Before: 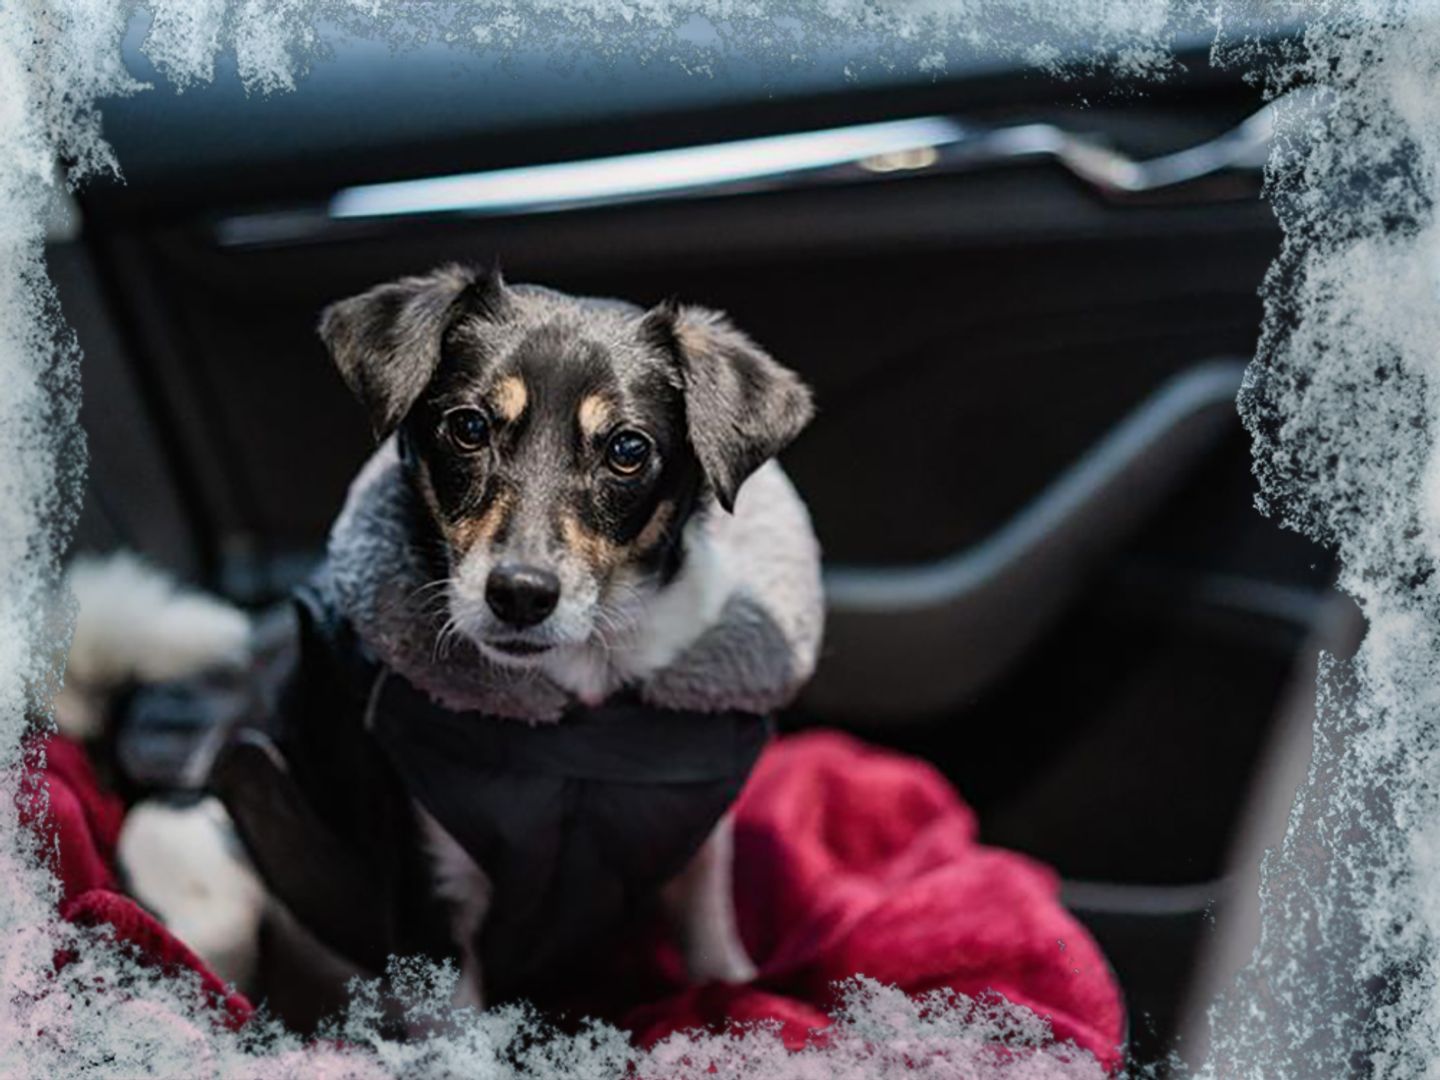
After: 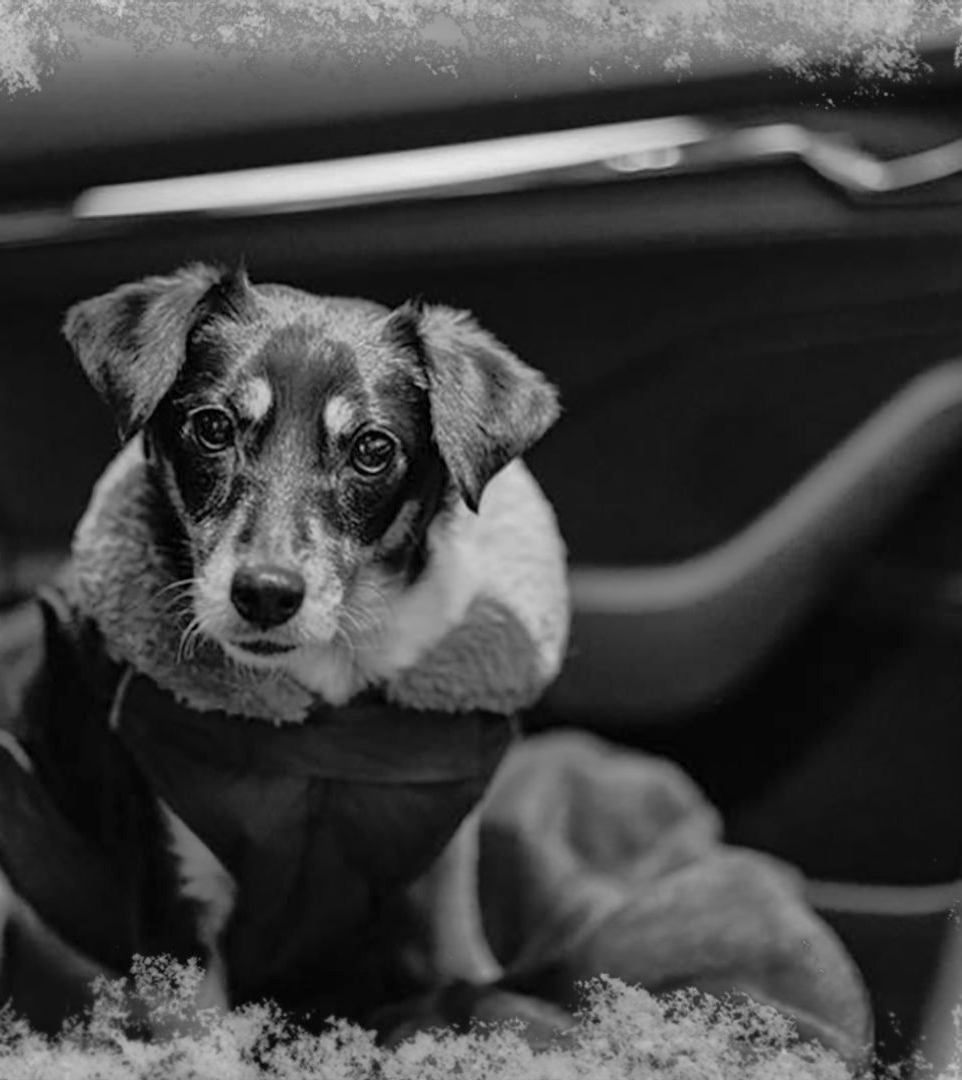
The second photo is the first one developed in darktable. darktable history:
crop and rotate: left 17.732%, right 15.423%
monochrome: on, module defaults
shadows and highlights: on, module defaults
contrast brightness saturation: saturation -0.17
